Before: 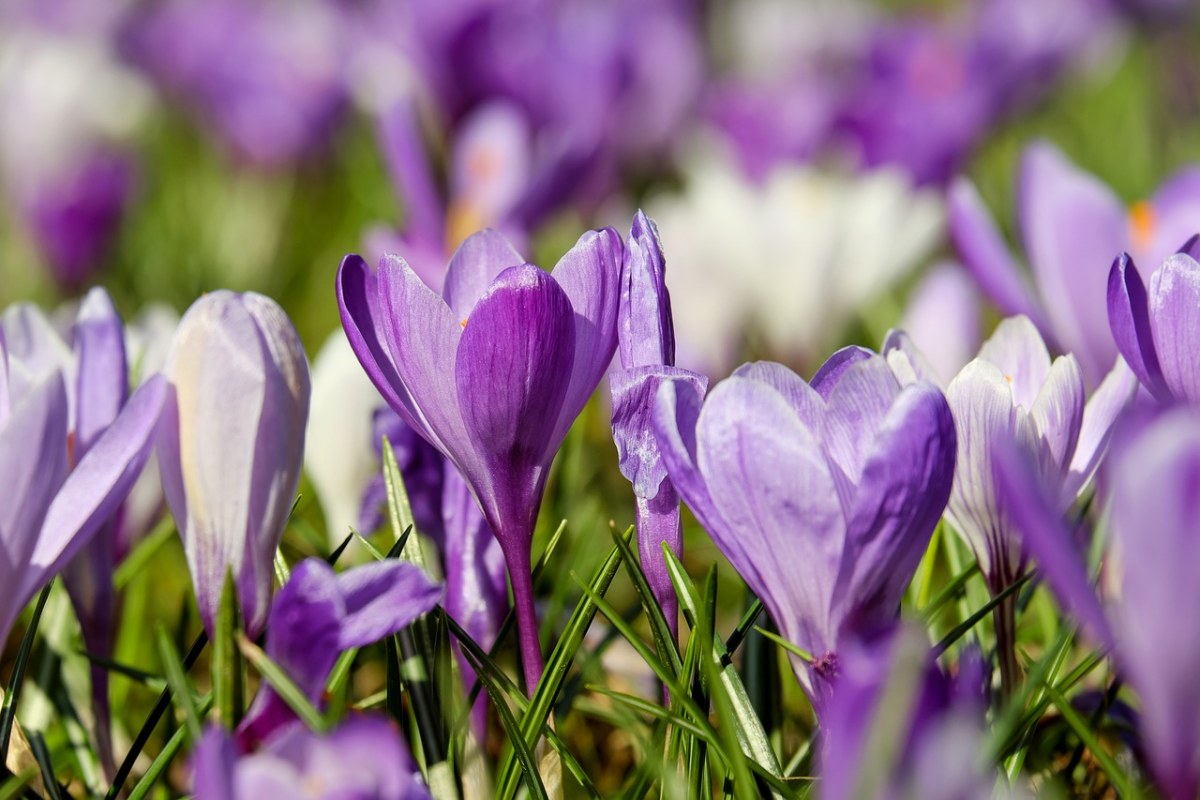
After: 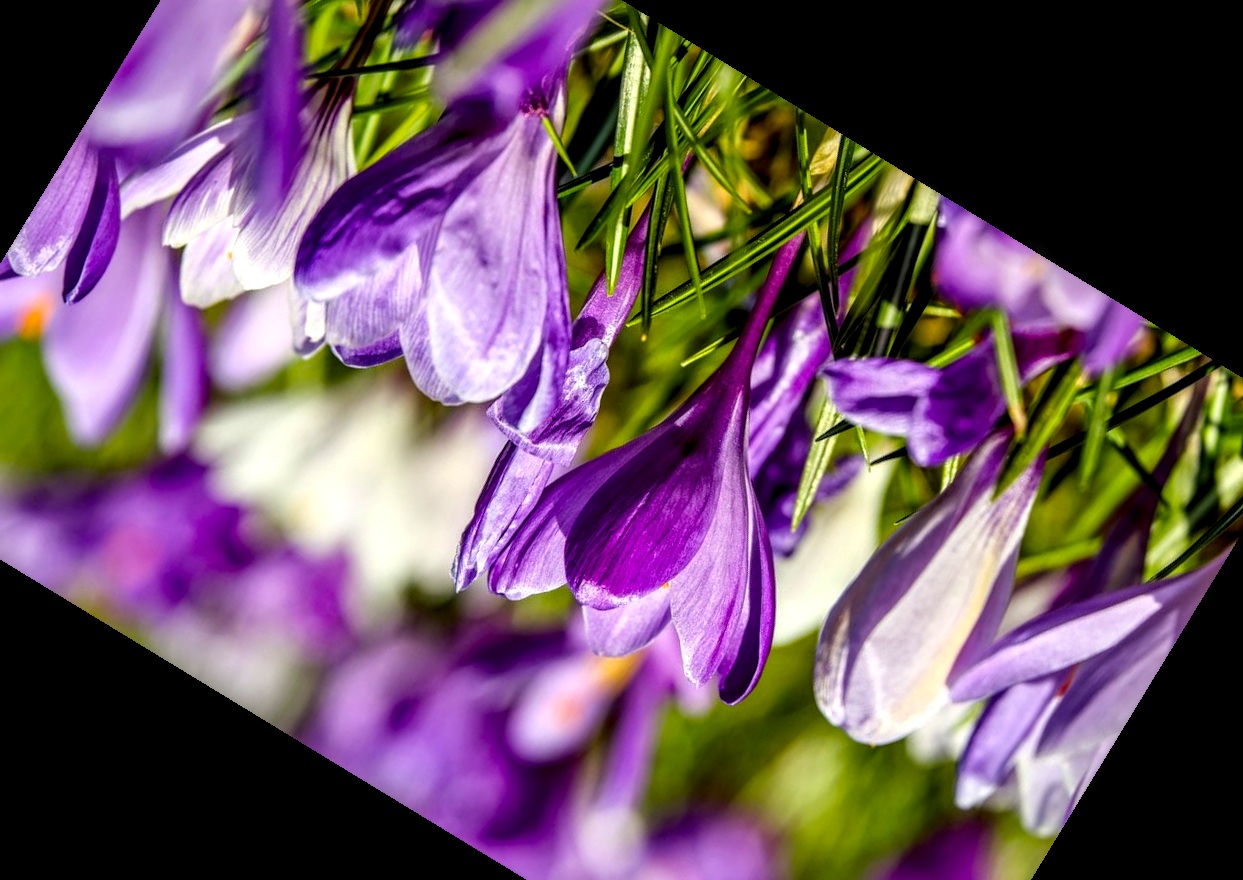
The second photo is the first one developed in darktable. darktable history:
crop and rotate: angle 148.68°, left 9.111%, top 15.603%, right 4.588%, bottom 17.041%
color balance rgb: perceptual saturation grading › global saturation 40%, global vibrance 15%
local contrast: highlights 12%, shadows 38%, detail 183%, midtone range 0.471
contrast brightness saturation: contrast 0.05
